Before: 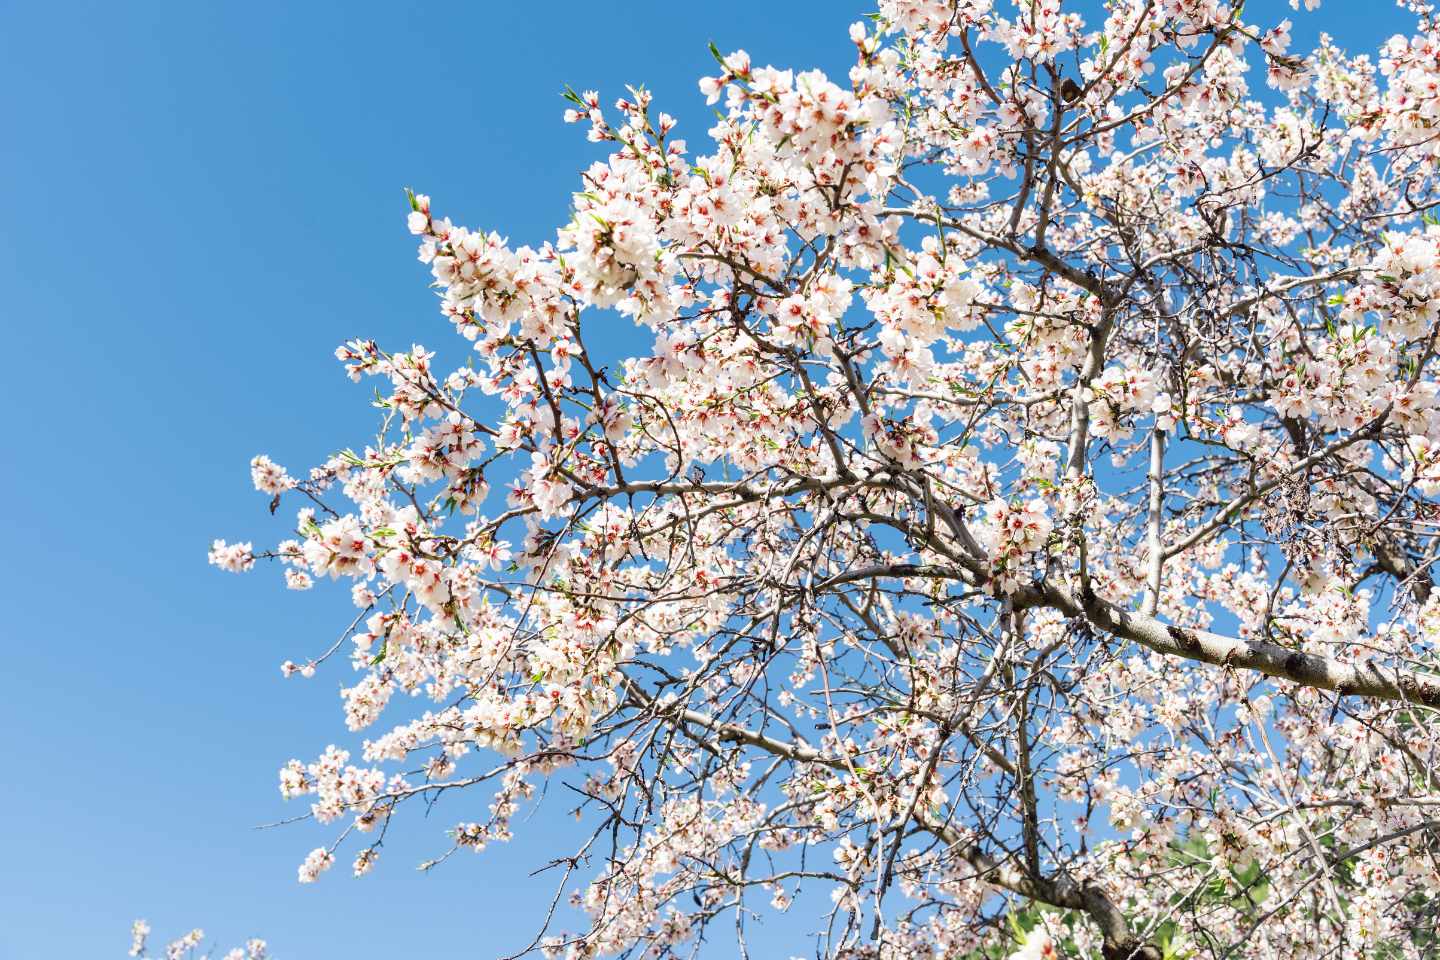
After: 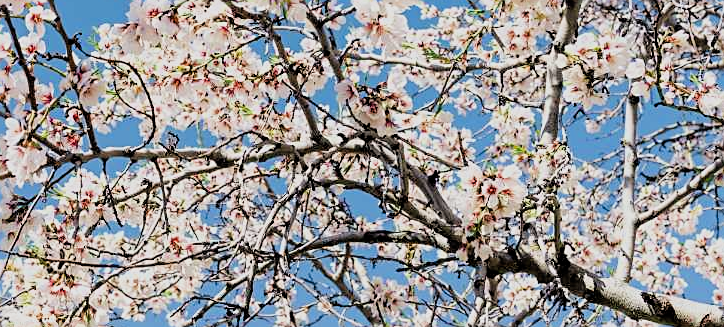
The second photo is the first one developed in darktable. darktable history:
crop: left 36.589%, top 34.86%, right 13.121%, bottom 31.045%
filmic rgb: black relative exposure -7.72 EV, white relative exposure 4.44 EV, target black luminance 0%, hardness 3.75, latitude 50.64%, contrast 1.064, highlights saturation mix 10%, shadows ↔ highlights balance -0.212%
sharpen: on, module defaults
